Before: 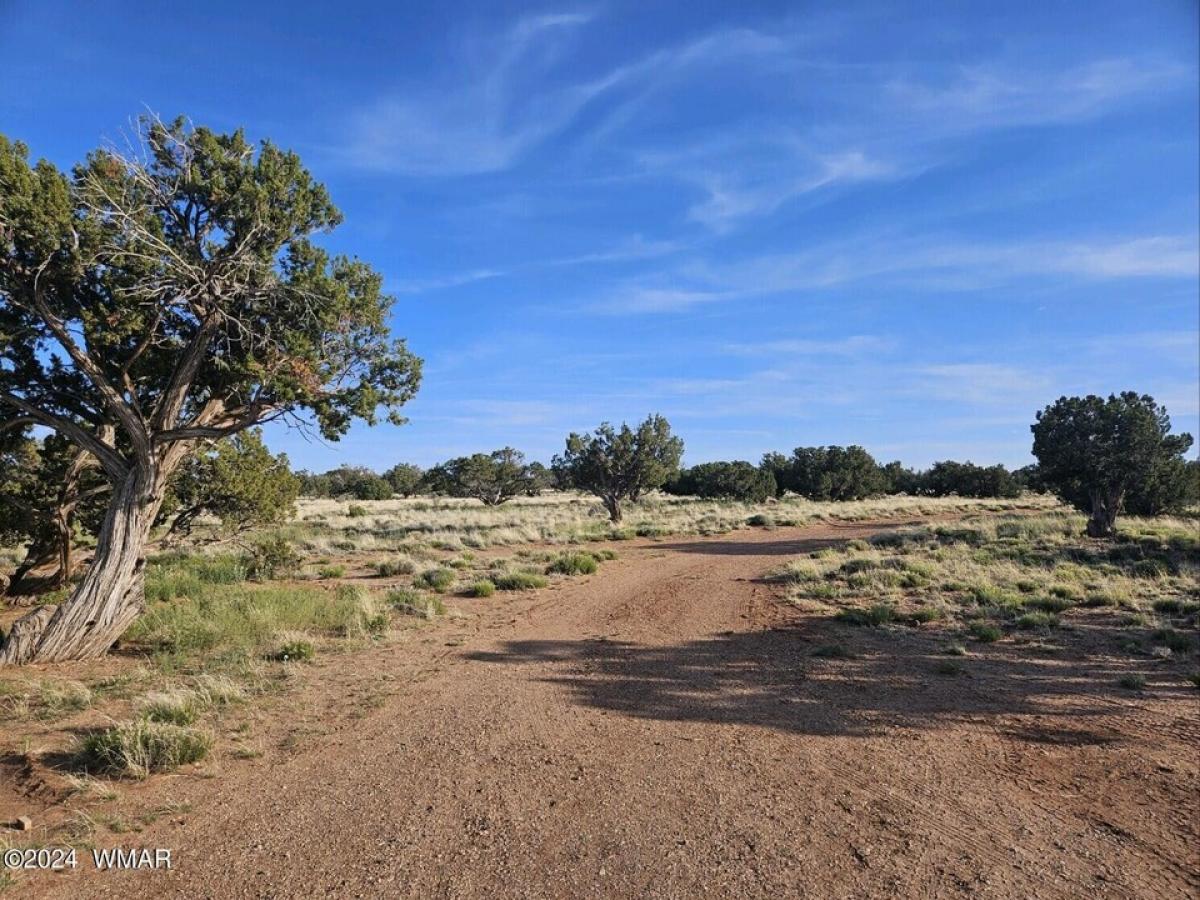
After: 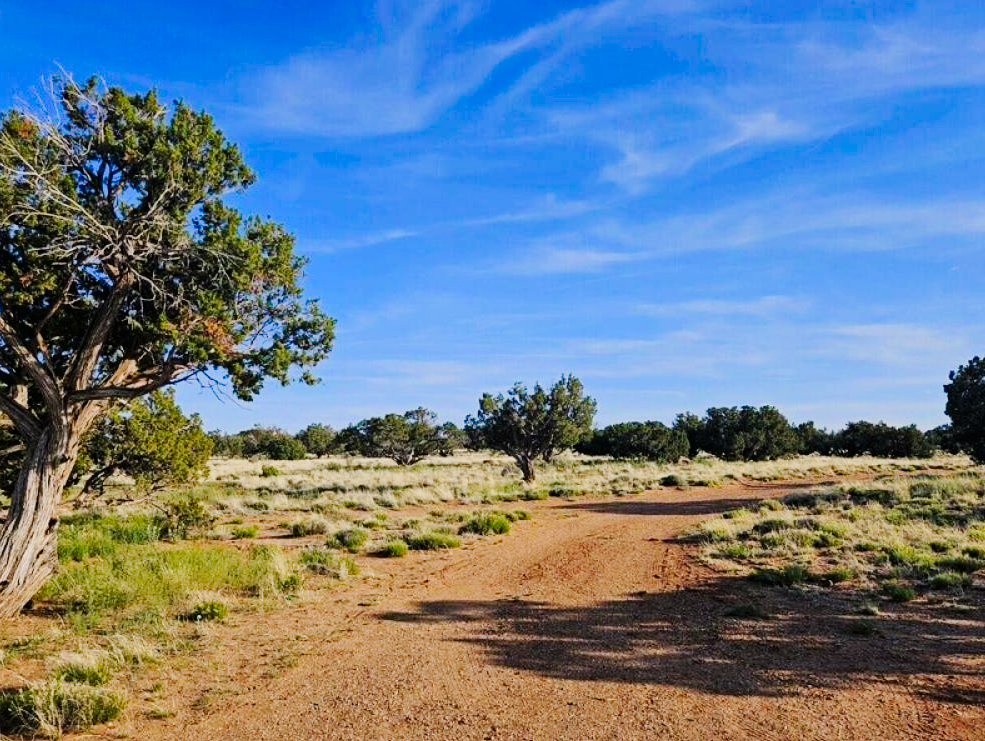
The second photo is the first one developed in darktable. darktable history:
tone curve: curves: ch0 [(0, 0) (0.003, 0.005) (0.011, 0.013) (0.025, 0.027) (0.044, 0.044) (0.069, 0.06) (0.1, 0.081) (0.136, 0.114) (0.177, 0.16) (0.224, 0.211) (0.277, 0.277) (0.335, 0.354) (0.399, 0.435) (0.468, 0.538) (0.543, 0.626) (0.623, 0.708) (0.709, 0.789) (0.801, 0.867) (0.898, 0.935) (1, 1)], preserve colors none
filmic rgb: black relative exposure -8.17 EV, white relative exposure 3.77 EV, hardness 4.45, iterations of high-quality reconstruction 0
contrast brightness saturation: brightness -0.023, saturation 0.358
crop and rotate: left 7.318%, top 4.451%, right 10.535%, bottom 13.109%
haze removal: compatibility mode true, adaptive false
